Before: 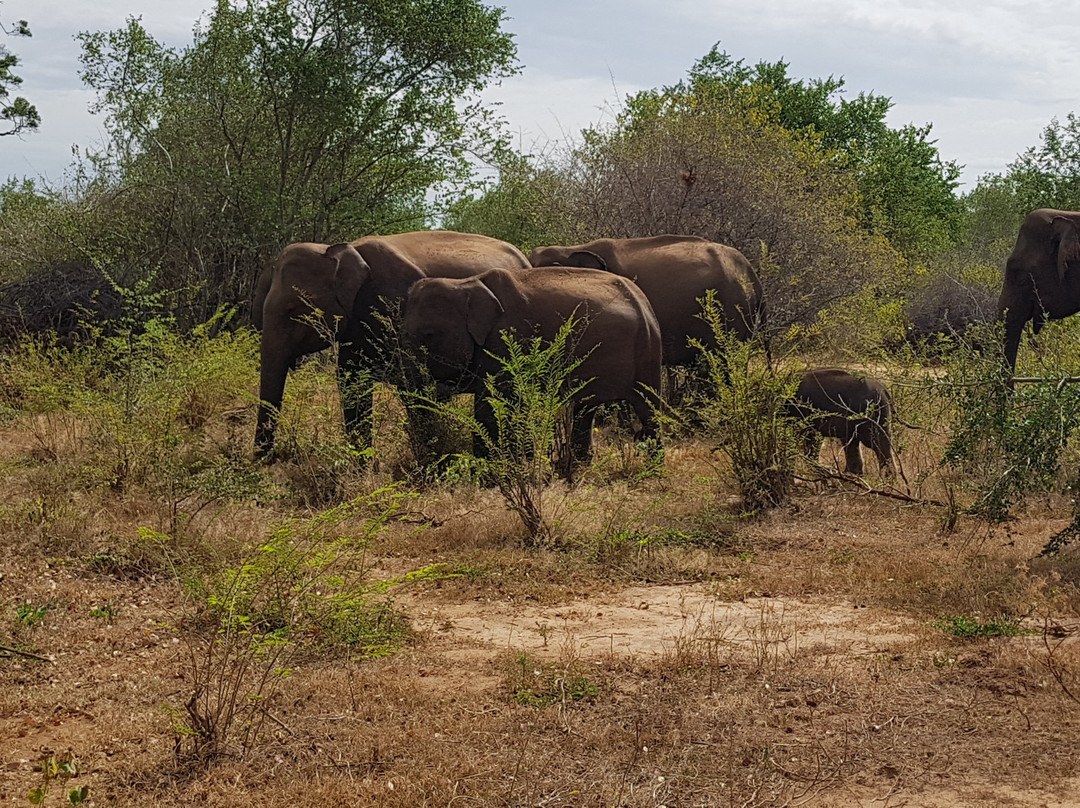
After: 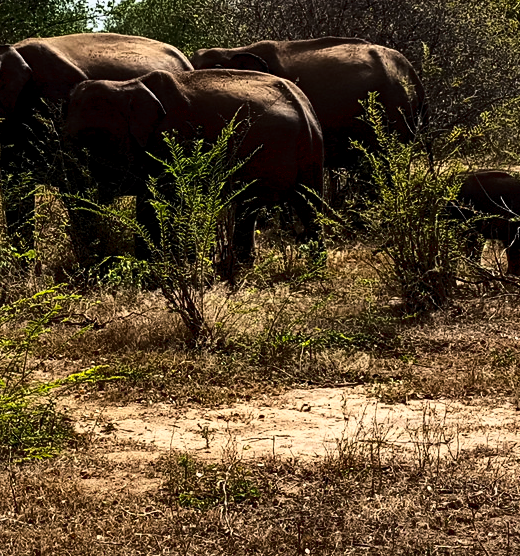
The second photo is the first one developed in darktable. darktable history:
crop: left 31.38%, top 24.616%, right 20.436%, bottom 6.493%
exposure: black level correction 0.013, compensate highlight preservation false
tone curve: curves: ch0 [(0, 0) (0.003, 0.005) (0.011, 0.008) (0.025, 0.013) (0.044, 0.017) (0.069, 0.022) (0.1, 0.029) (0.136, 0.038) (0.177, 0.053) (0.224, 0.081) (0.277, 0.128) (0.335, 0.214) (0.399, 0.343) (0.468, 0.478) (0.543, 0.641) (0.623, 0.798) (0.709, 0.911) (0.801, 0.971) (0.898, 0.99) (1, 1)]
